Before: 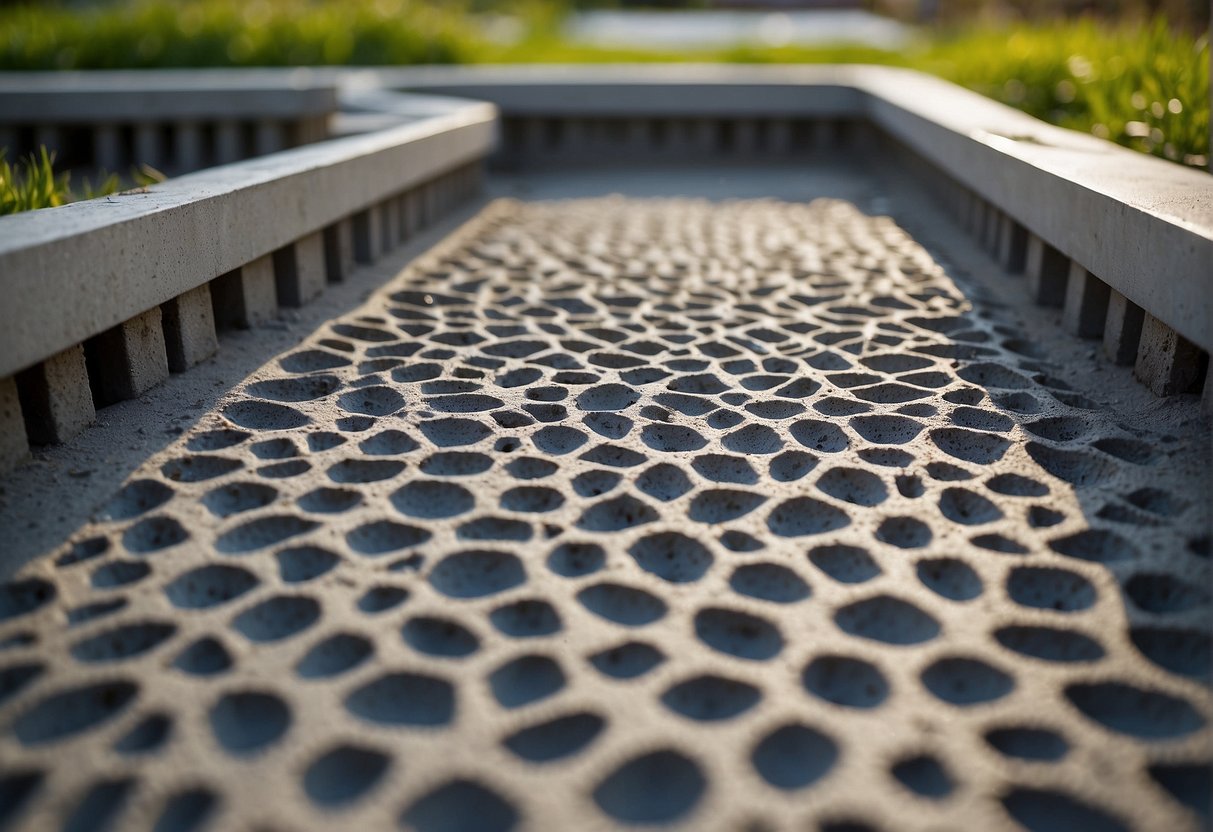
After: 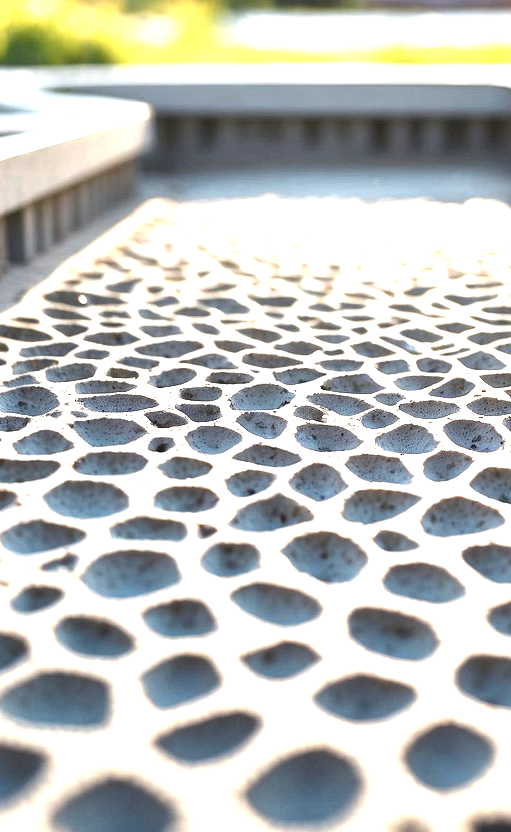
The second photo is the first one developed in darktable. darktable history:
crop: left 28.583%, right 29.231%
exposure: black level correction 0, exposure 1.75 EV, compensate exposure bias true, compensate highlight preservation false
white balance: emerald 1
color zones: curves: ch0 [(0.018, 0.548) (0.197, 0.654) (0.425, 0.447) (0.605, 0.658) (0.732, 0.579)]; ch1 [(0.105, 0.531) (0.224, 0.531) (0.386, 0.39) (0.618, 0.456) (0.732, 0.456) (0.956, 0.421)]; ch2 [(0.039, 0.583) (0.215, 0.465) (0.399, 0.544) (0.465, 0.548) (0.614, 0.447) (0.724, 0.43) (0.882, 0.623) (0.956, 0.632)]
tone equalizer: on, module defaults
